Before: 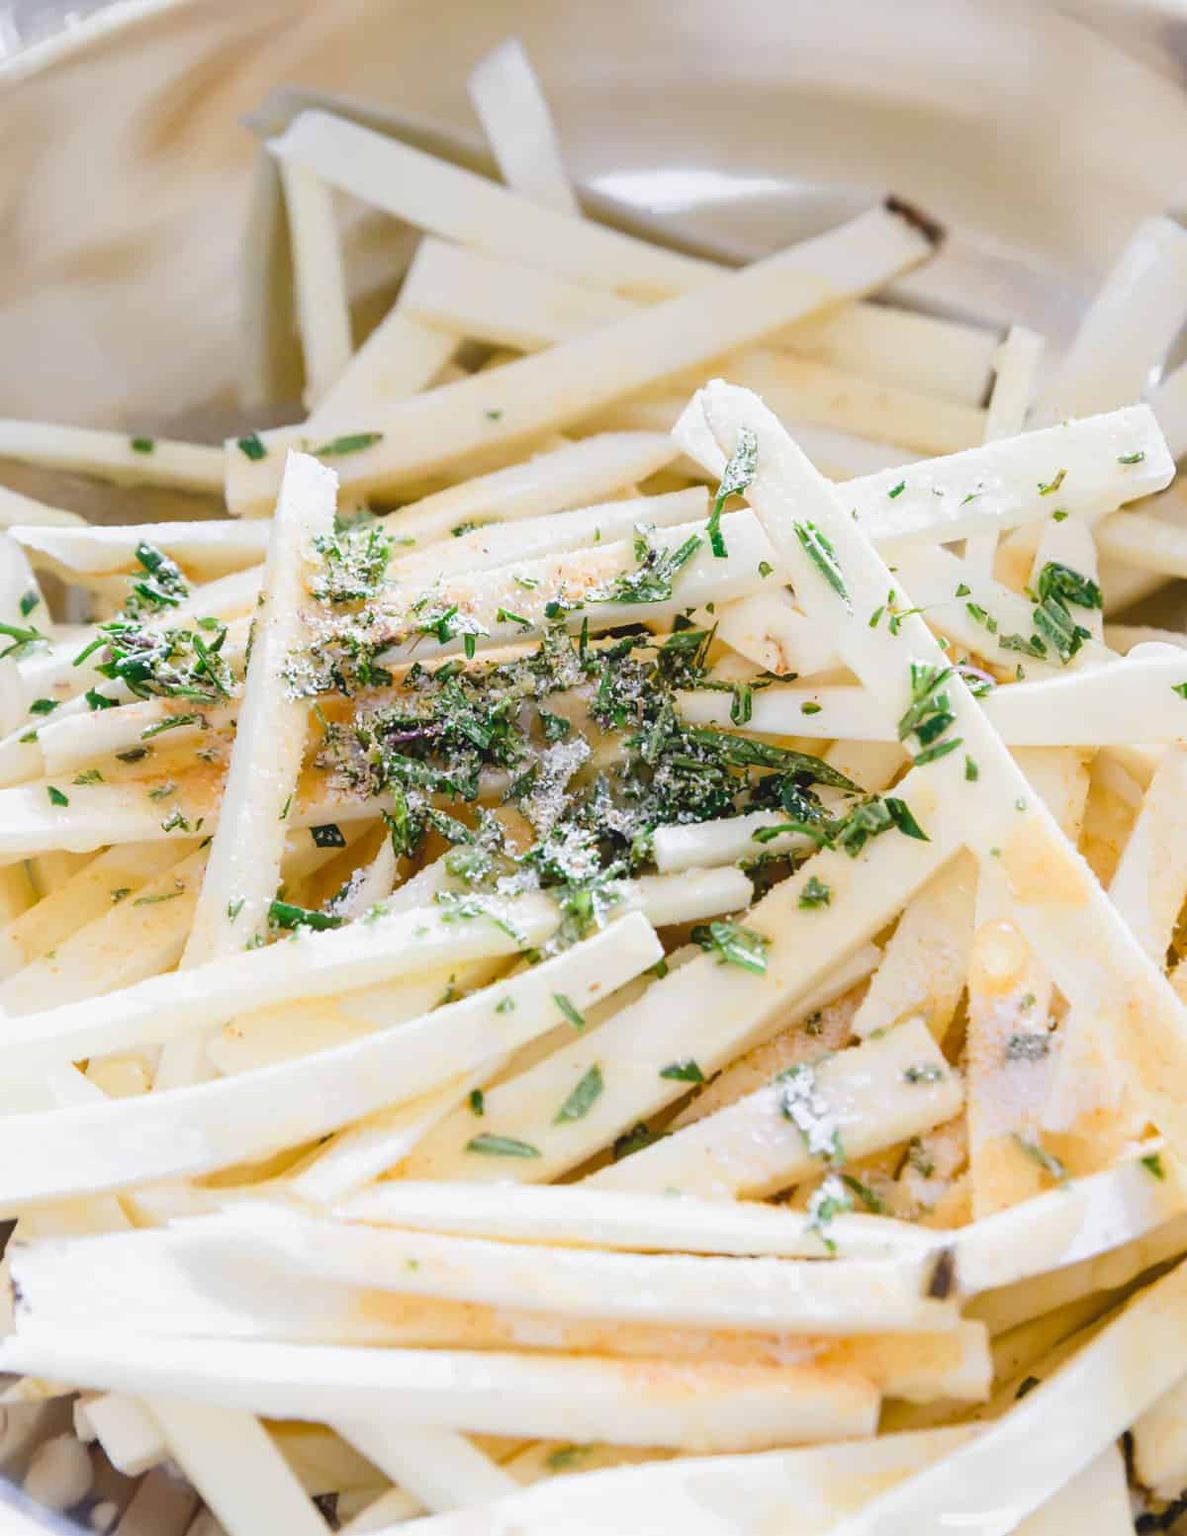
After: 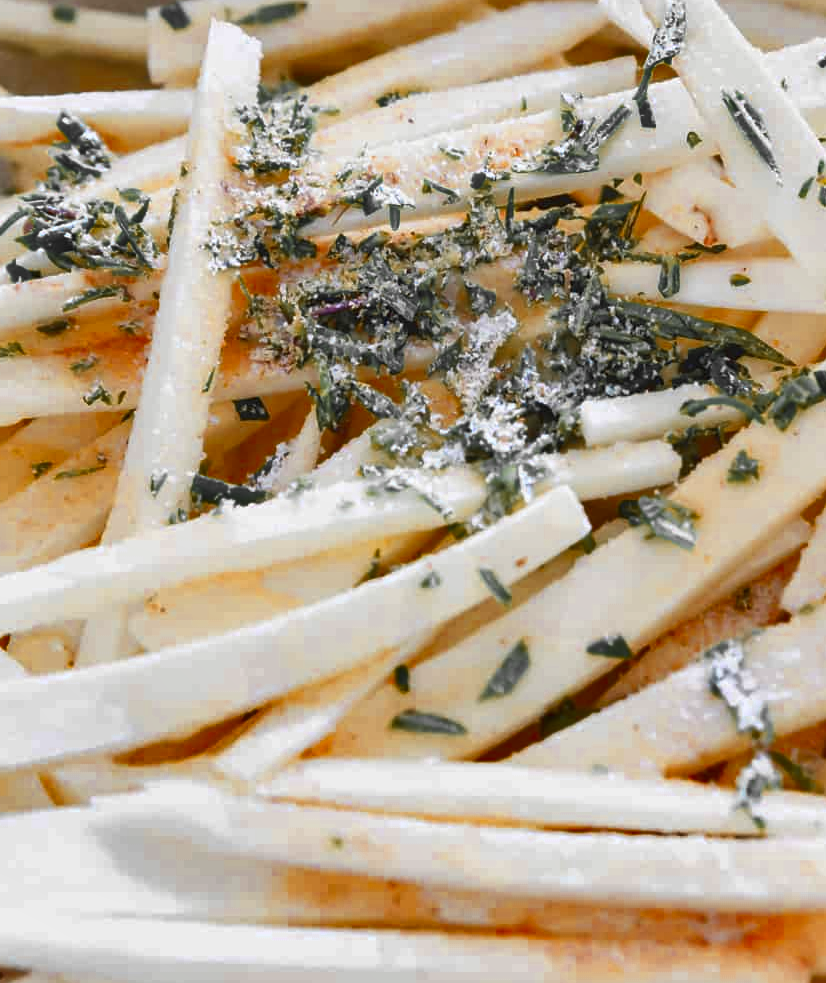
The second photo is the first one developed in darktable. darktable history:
crop: left 6.748%, top 28.079%, right 24.395%, bottom 8.618%
shadows and highlights: shadows 74.71, highlights -61.13, soften with gaussian
color zones: curves: ch0 [(0, 0.363) (0.128, 0.373) (0.25, 0.5) (0.402, 0.407) (0.521, 0.525) (0.63, 0.559) (0.729, 0.662) (0.867, 0.471)]; ch1 [(0, 0.515) (0.136, 0.618) (0.25, 0.5) (0.378, 0) (0.516, 0) (0.622, 0.593) (0.737, 0.819) (0.87, 0.593)]; ch2 [(0, 0.529) (0.128, 0.471) (0.282, 0.451) (0.386, 0.662) (0.516, 0.525) (0.633, 0.554) (0.75, 0.62) (0.875, 0.441)]
